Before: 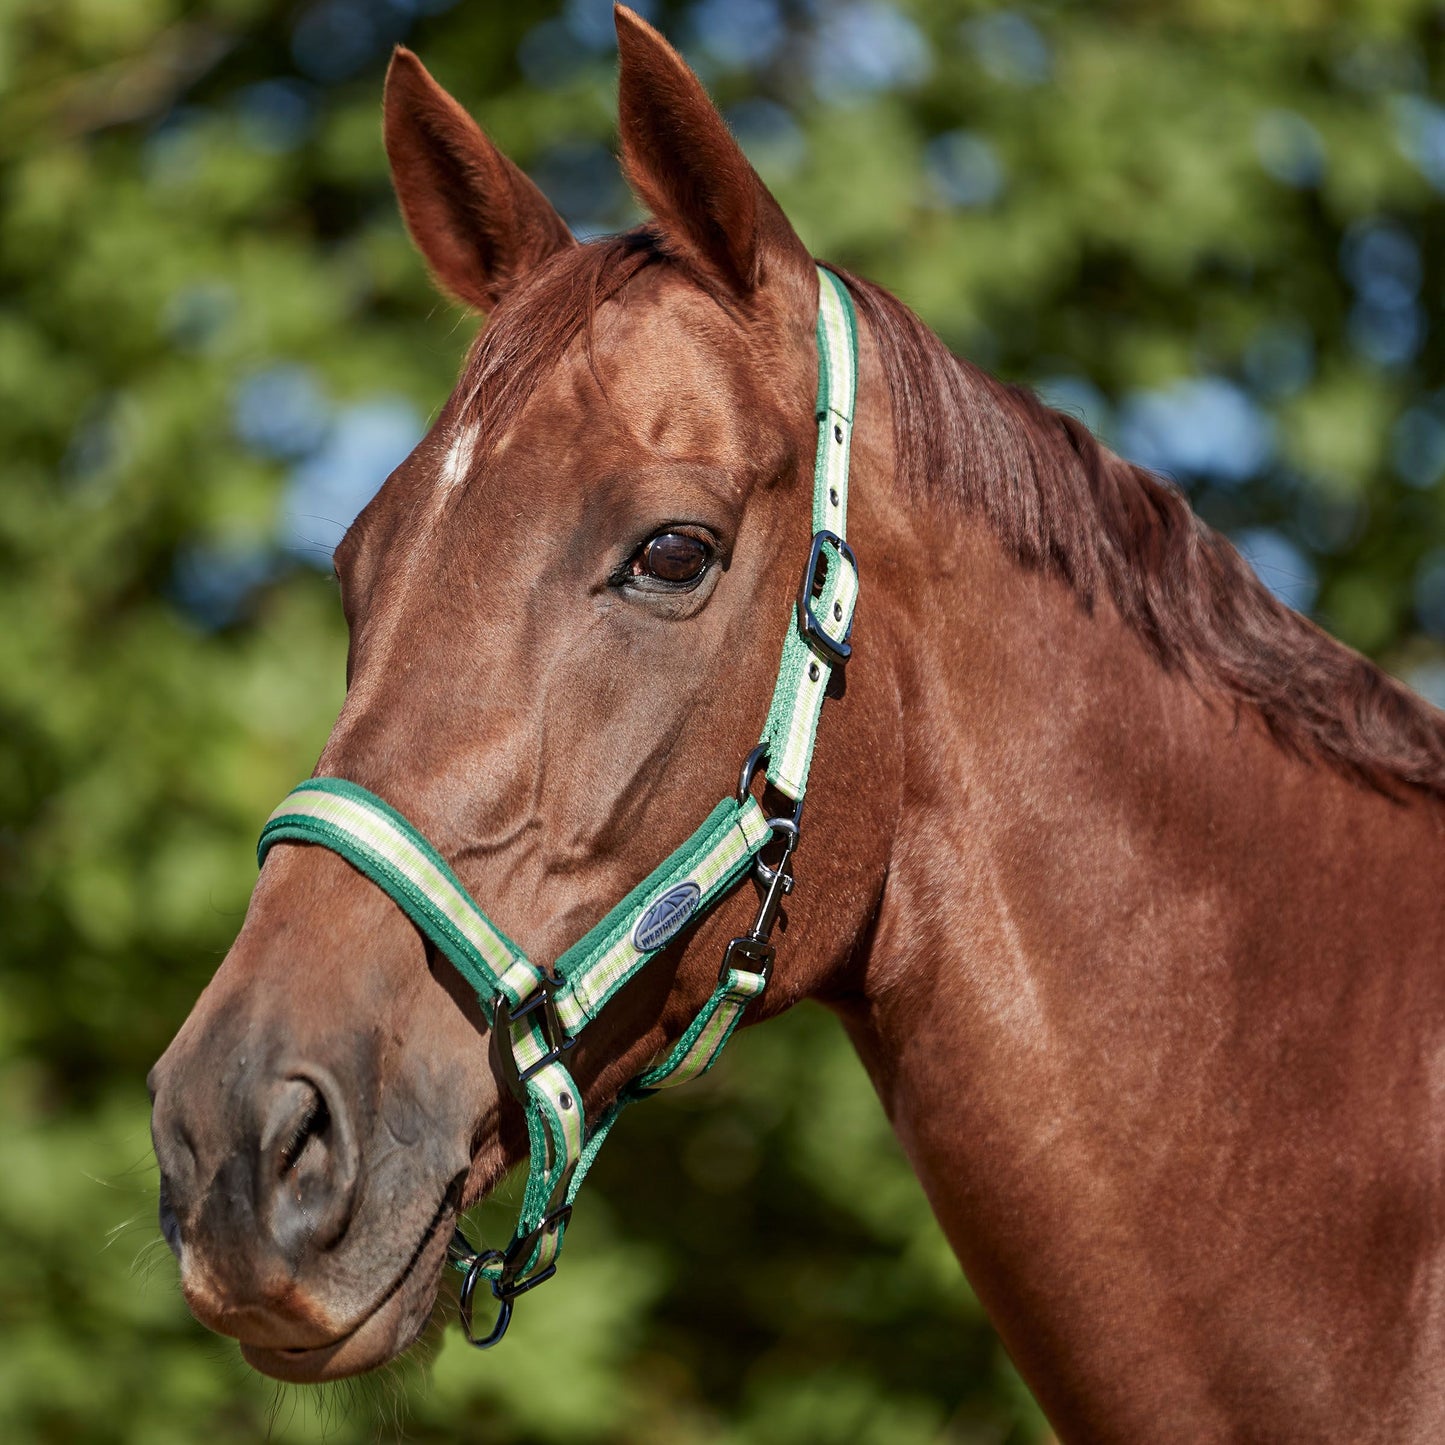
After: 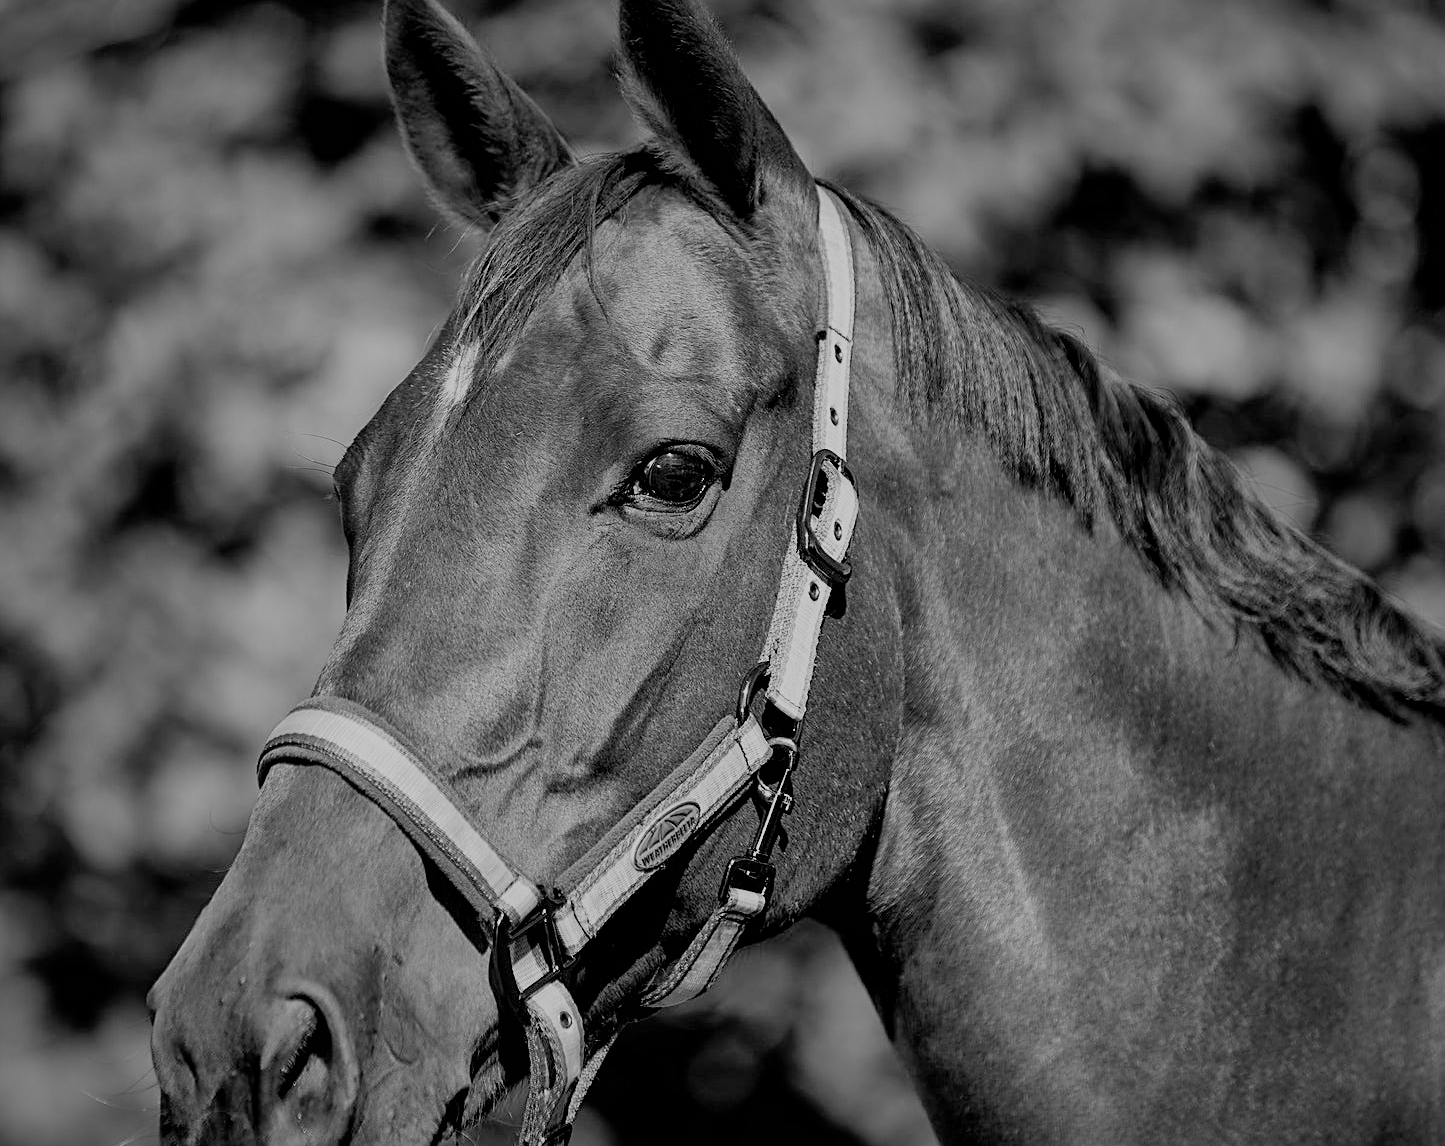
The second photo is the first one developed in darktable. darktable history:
sharpen: on, module defaults
shadows and highlights: on, module defaults
crop and rotate: top 5.653%, bottom 14.989%
exposure: black level correction 0.005, exposure 0.002 EV, compensate exposure bias true, compensate highlight preservation false
color correction: highlights b* 0.052, saturation 0.313
vignetting: fall-off start 84.7%, fall-off radius 80.94%, brightness -0.468, width/height ratio 1.222
filmic rgb: black relative exposure -6.95 EV, white relative exposure 5.66 EV, hardness 2.84, preserve chrominance no, color science v4 (2020), contrast in shadows soft
color zones: curves: ch0 [(0.002, 0.593) (0.143, 0.417) (0.285, 0.541) (0.455, 0.289) (0.608, 0.327) (0.727, 0.283) (0.869, 0.571) (1, 0.603)]; ch1 [(0, 0) (0.143, 0) (0.286, 0) (0.429, 0) (0.571, 0) (0.714, 0) (0.857, 0)]
